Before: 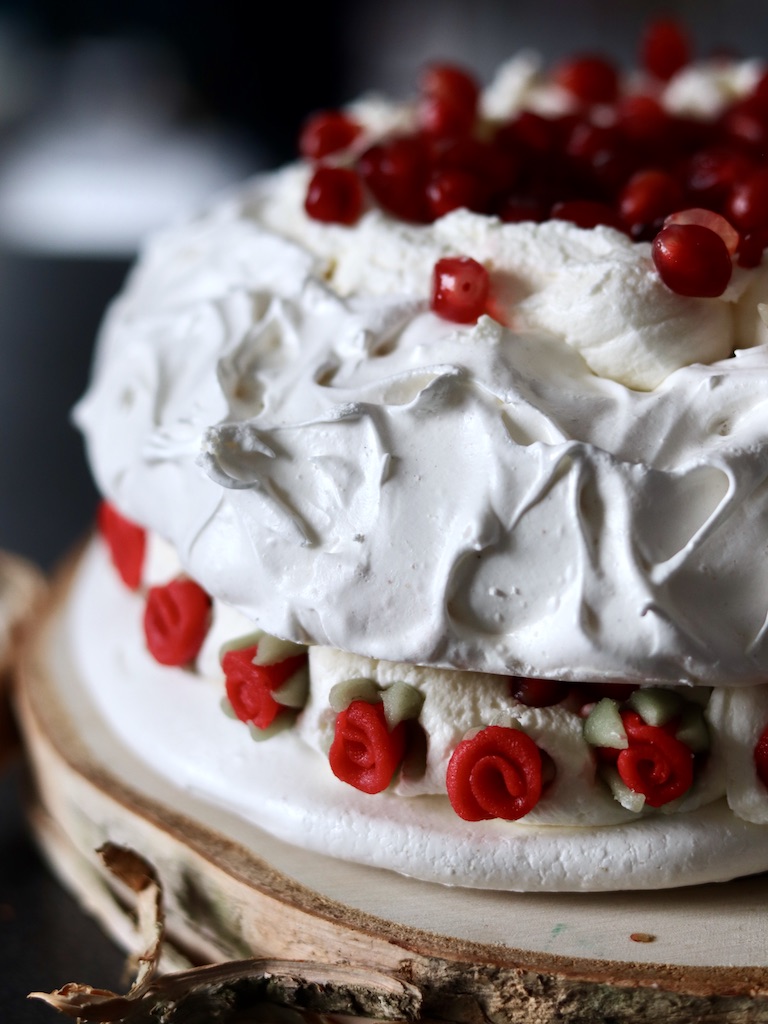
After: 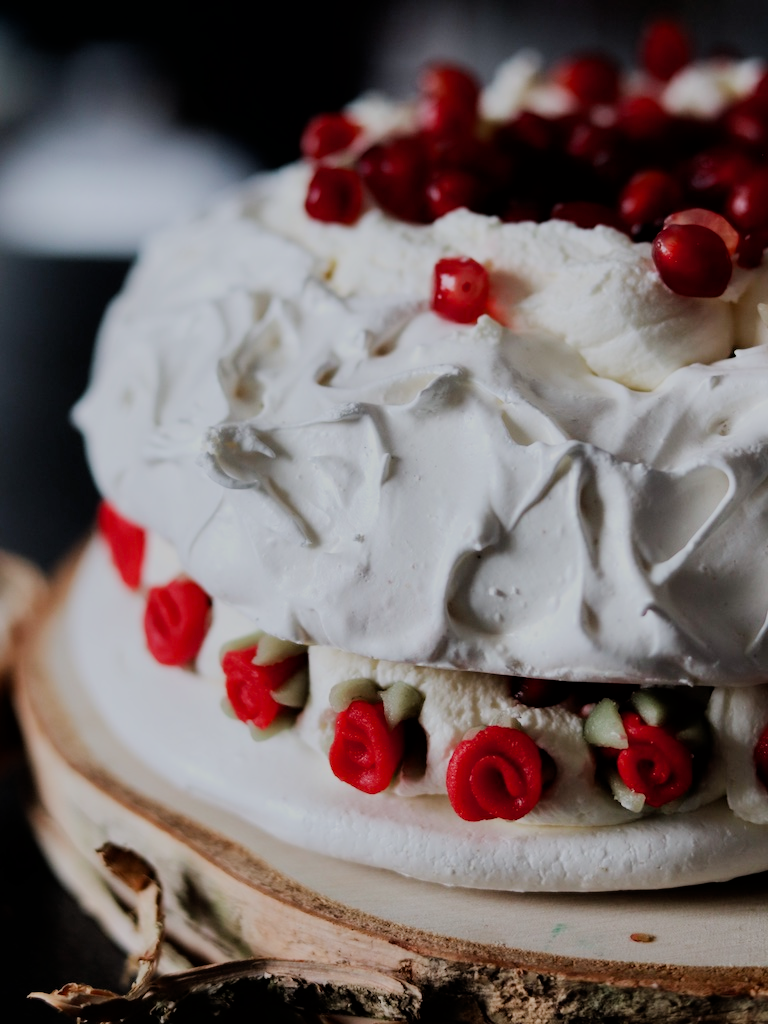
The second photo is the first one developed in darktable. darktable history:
filmic rgb: black relative exposure -6.11 EV, white relative exposure 6.94 EV, hardness 2.23
